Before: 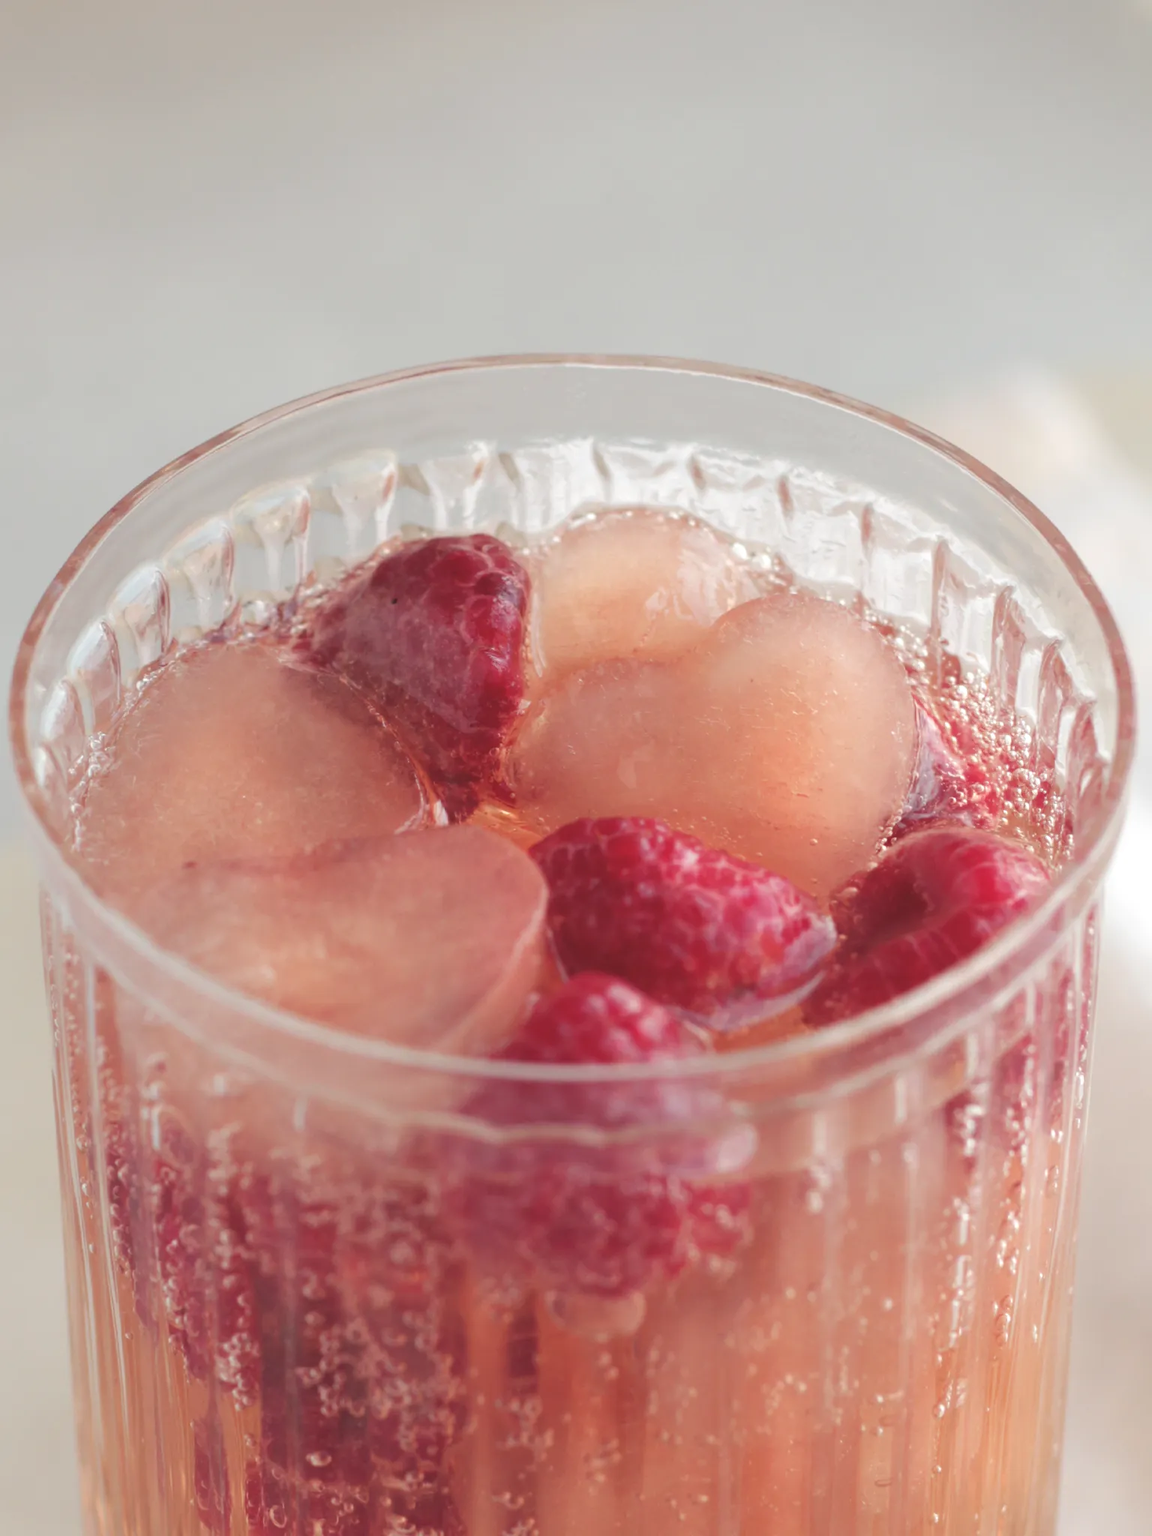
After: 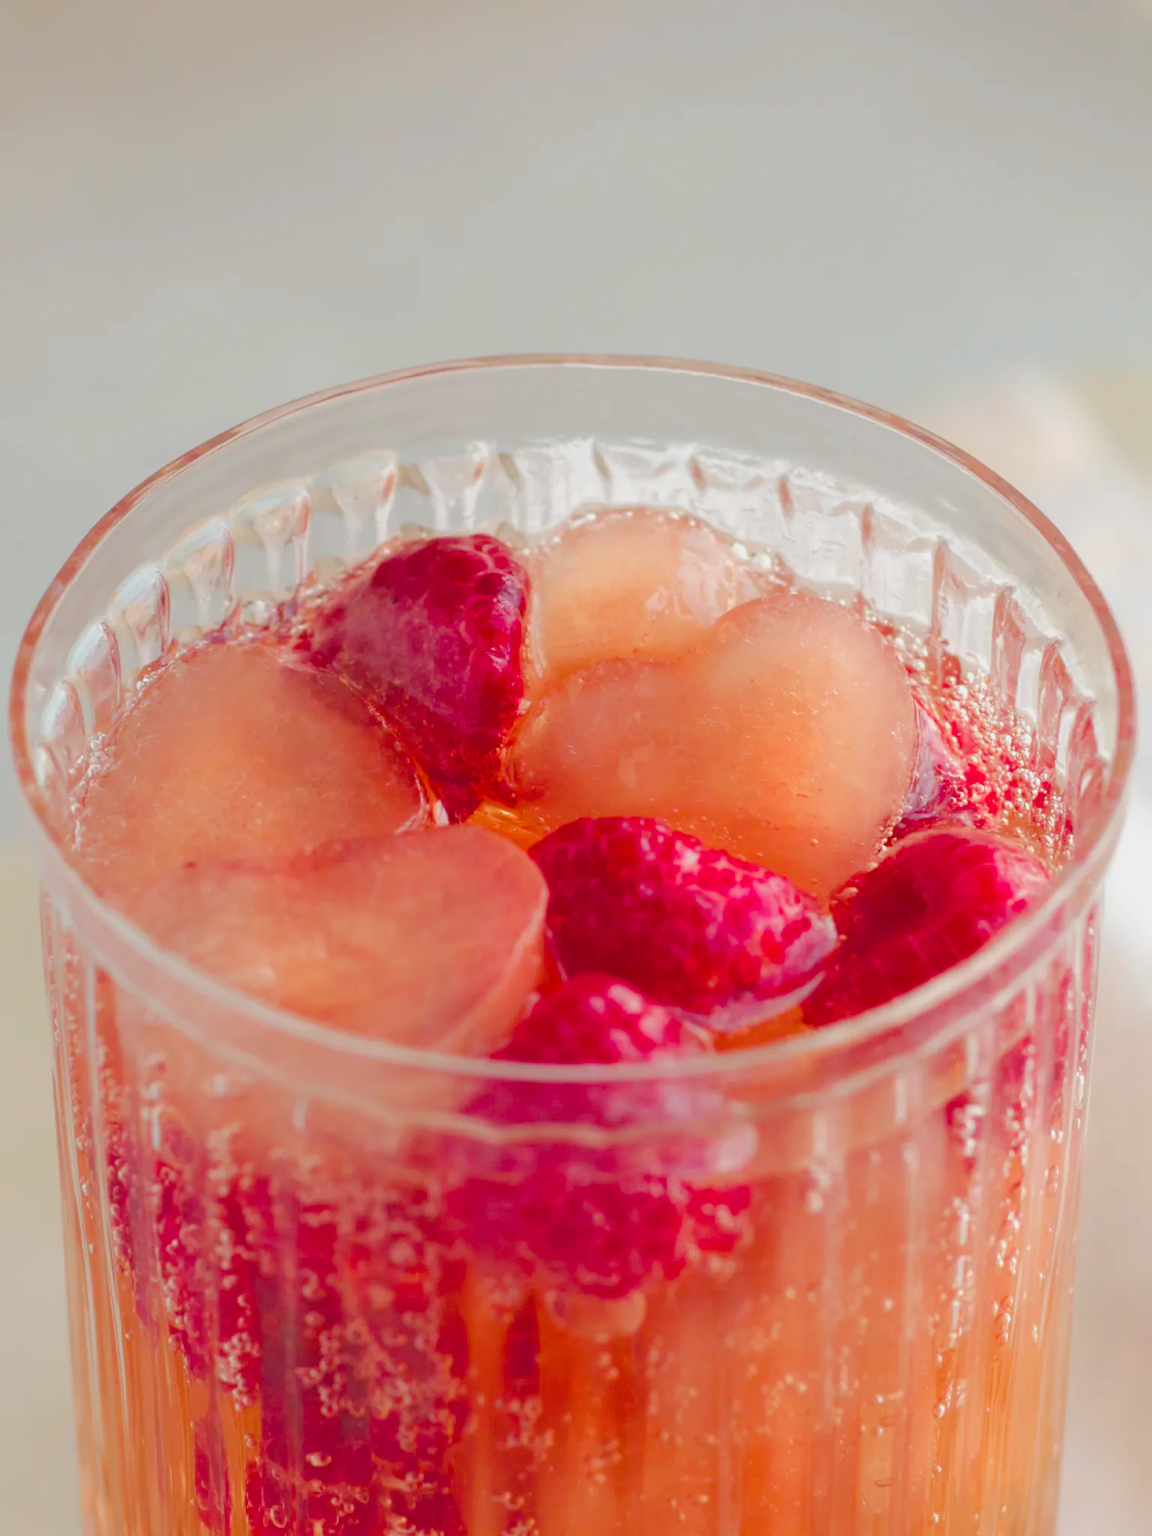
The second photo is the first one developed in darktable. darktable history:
color balance rgb: global offset › luminance 0.493%, linear chroma grading › global chroma 32.794%, perceptual saturation grading › global saturation 44.717%, perceptual saturation grading › highlights -49.161%, perceptual saturation grading › shadows 29.911%, global vibrance 20%
contrast brightness saturation: contrast -0.125
